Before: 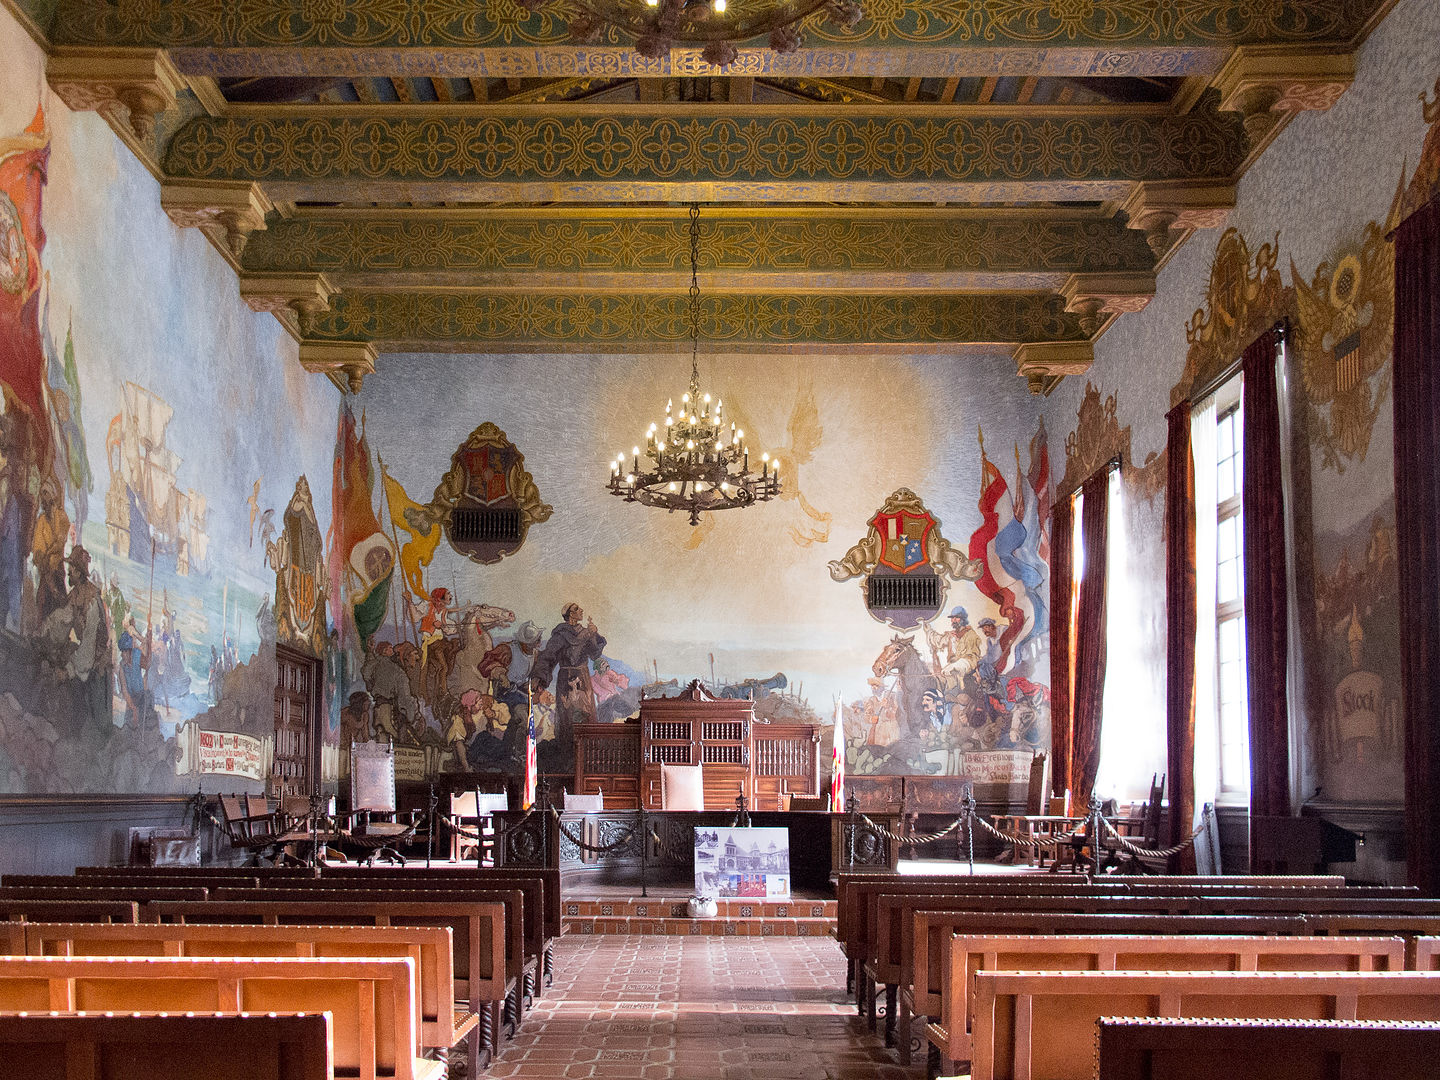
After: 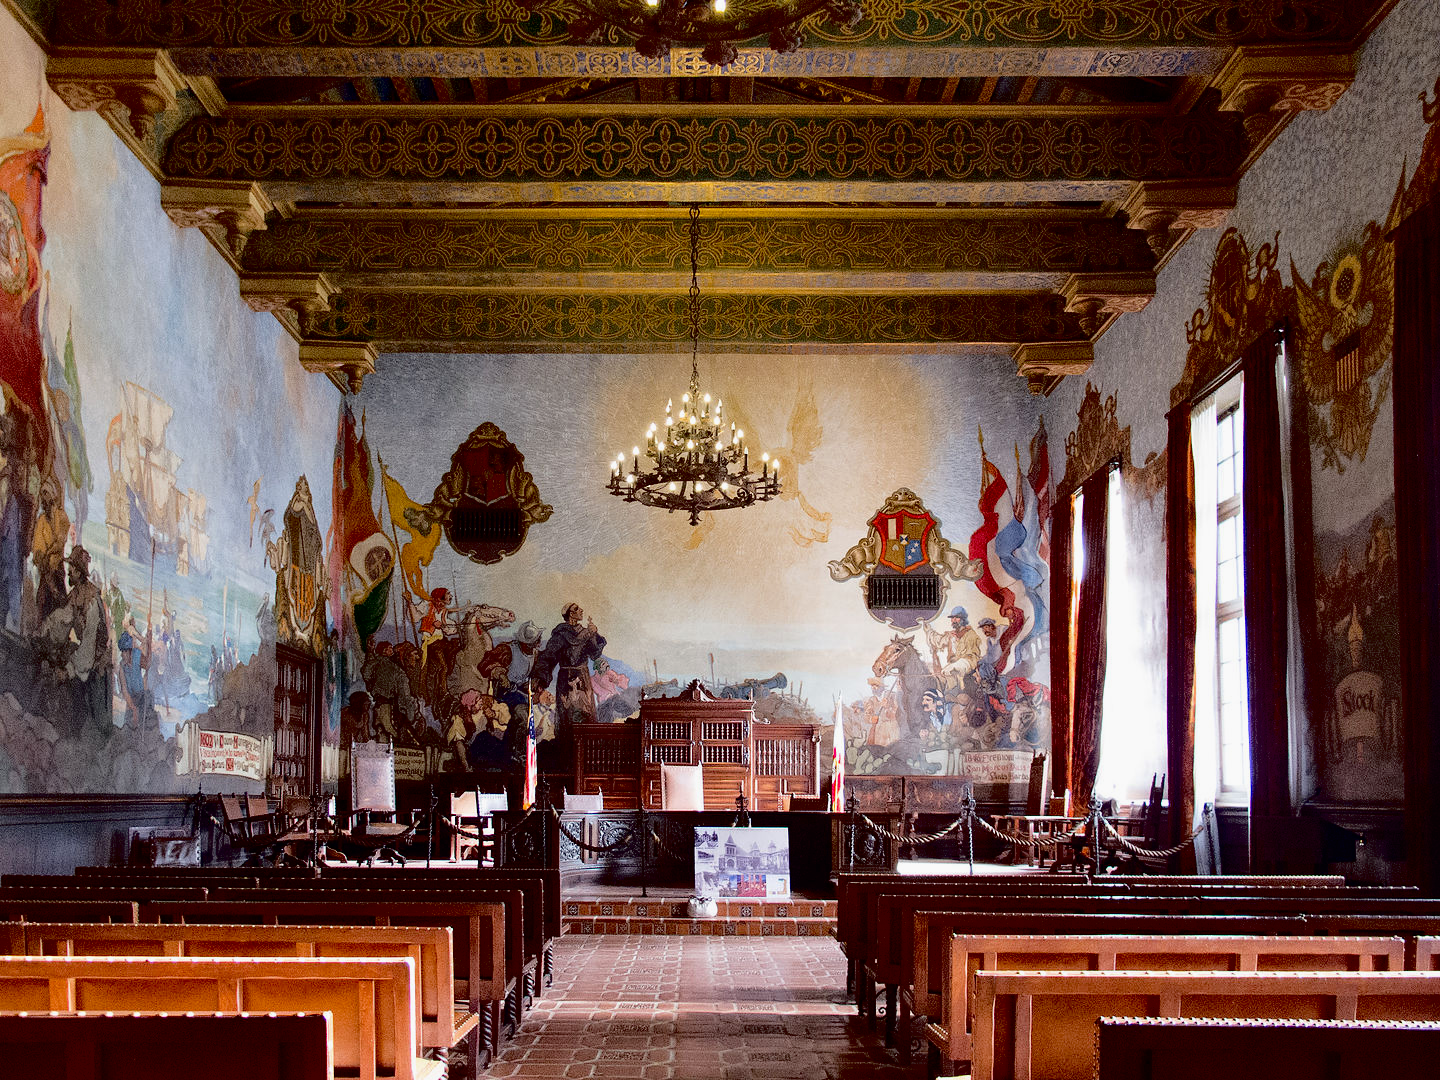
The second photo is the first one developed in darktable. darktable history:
exposure: black level correction 0.029, exposure -0.073 EV, compensate highlight preservation false
fill light: exposure -2 EV, width 8.6
